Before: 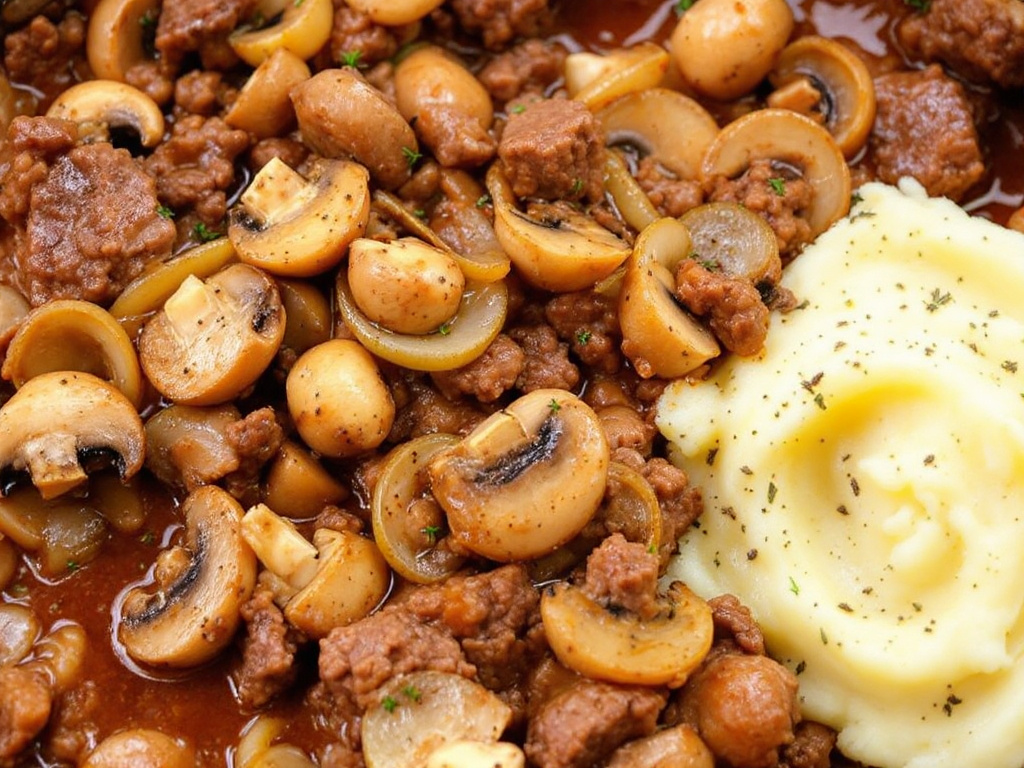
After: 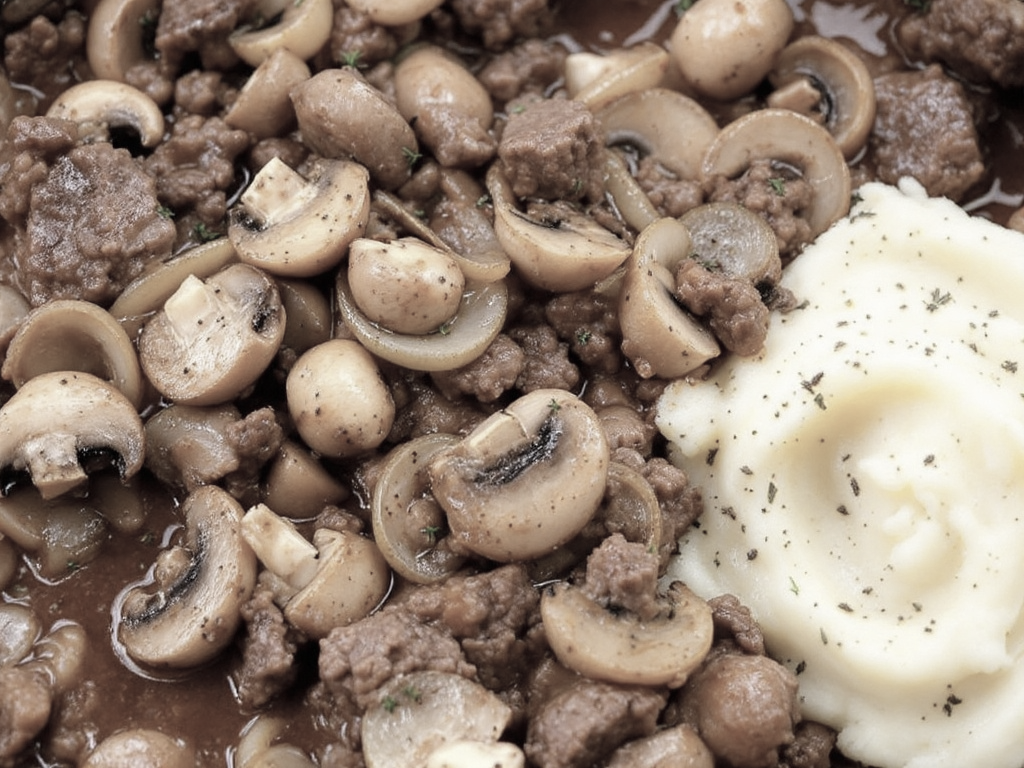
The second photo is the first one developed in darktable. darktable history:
tone equalizer: on, module defaults
color zones: curves: ch1 [(0, 0.153) (0.143, 0.15) (0.286, 0.151) (0.429, 0.152) (0.571, 0.152) (0.714, 0.151) (0.857, 0.151) (1, 0.153)]
